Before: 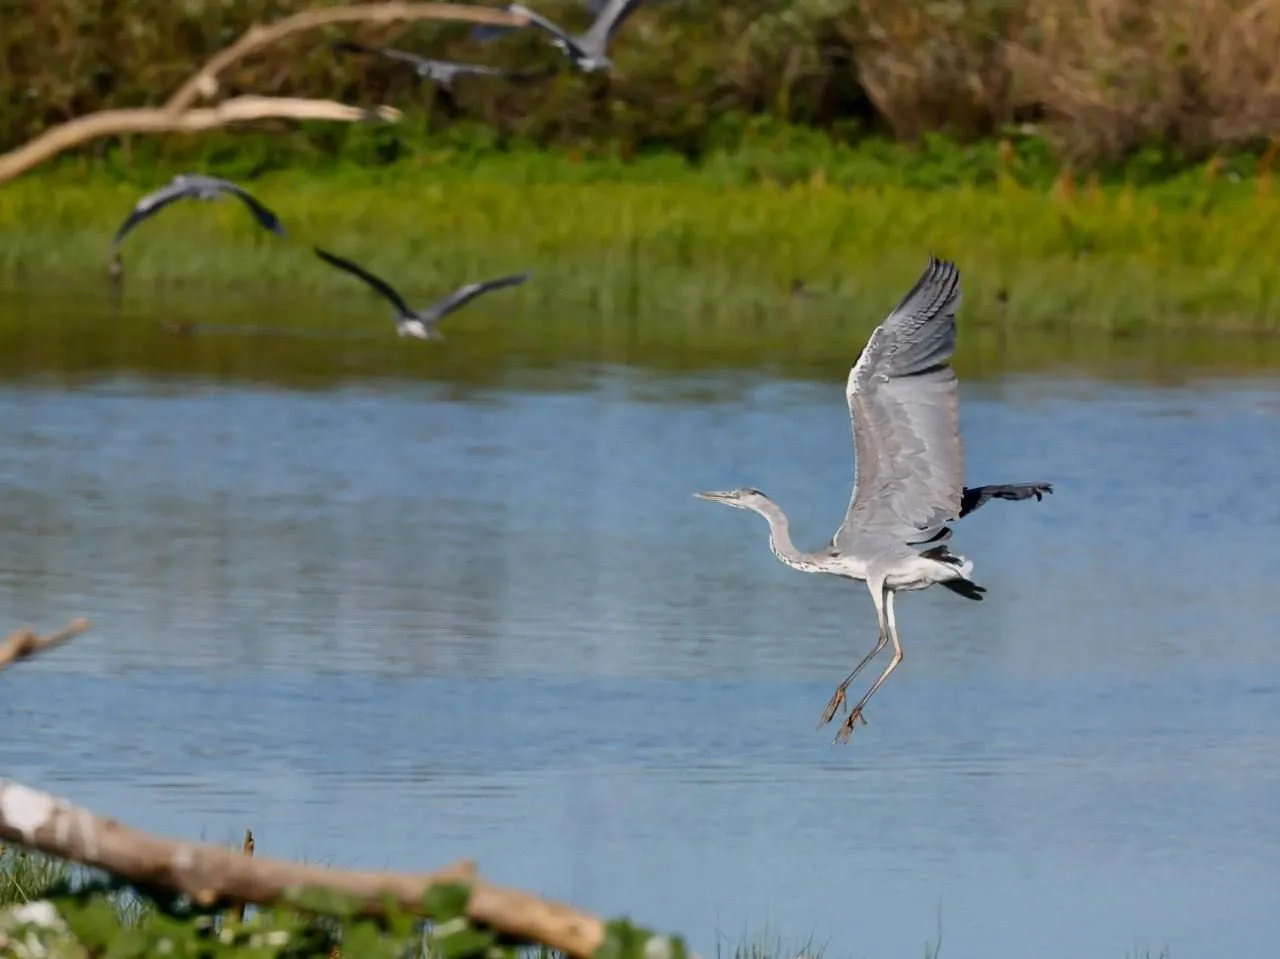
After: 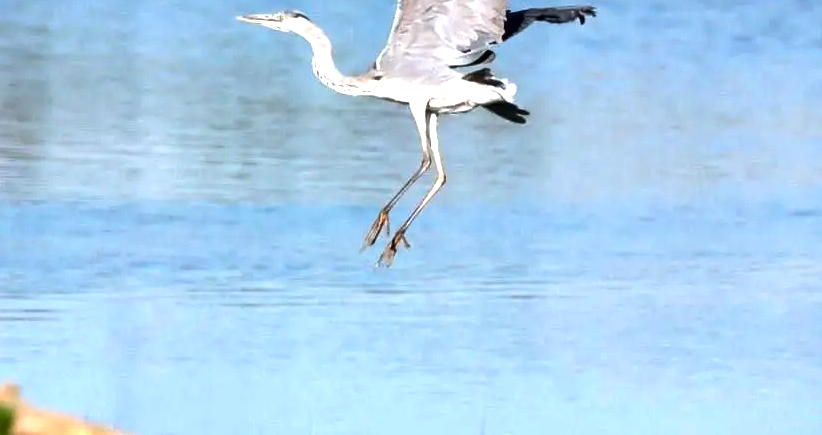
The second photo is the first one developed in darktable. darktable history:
crop and rotate: left 35.747%, top 49.763%, bottom 4.848%
color balance rgb: perceptual saturation grading › global saturation 0.97%, perceptual brilliance grading › highlights 47.299%, perceptual brilliance grading › mid-tones 21.108%, perceptual brilliance grading › shadows -5.586%, global vibrance 20%
